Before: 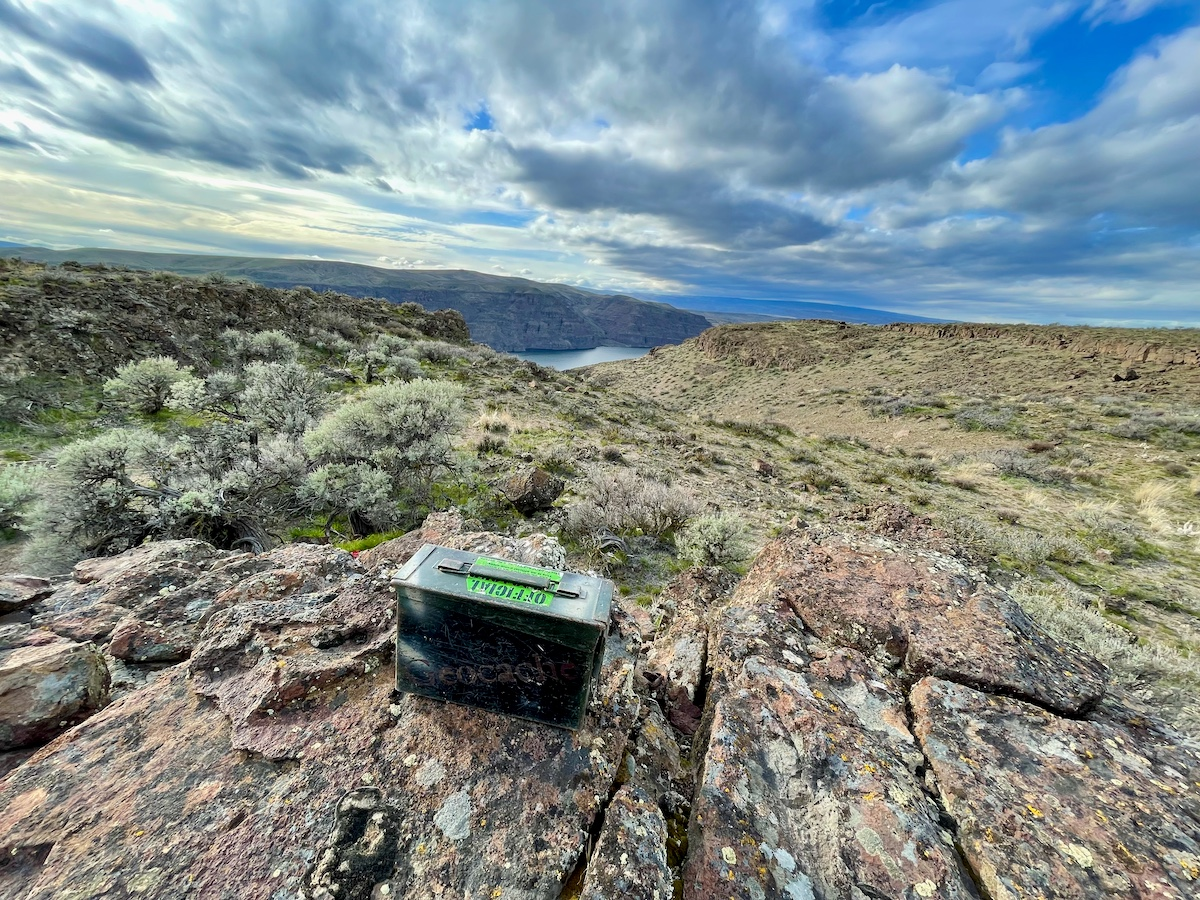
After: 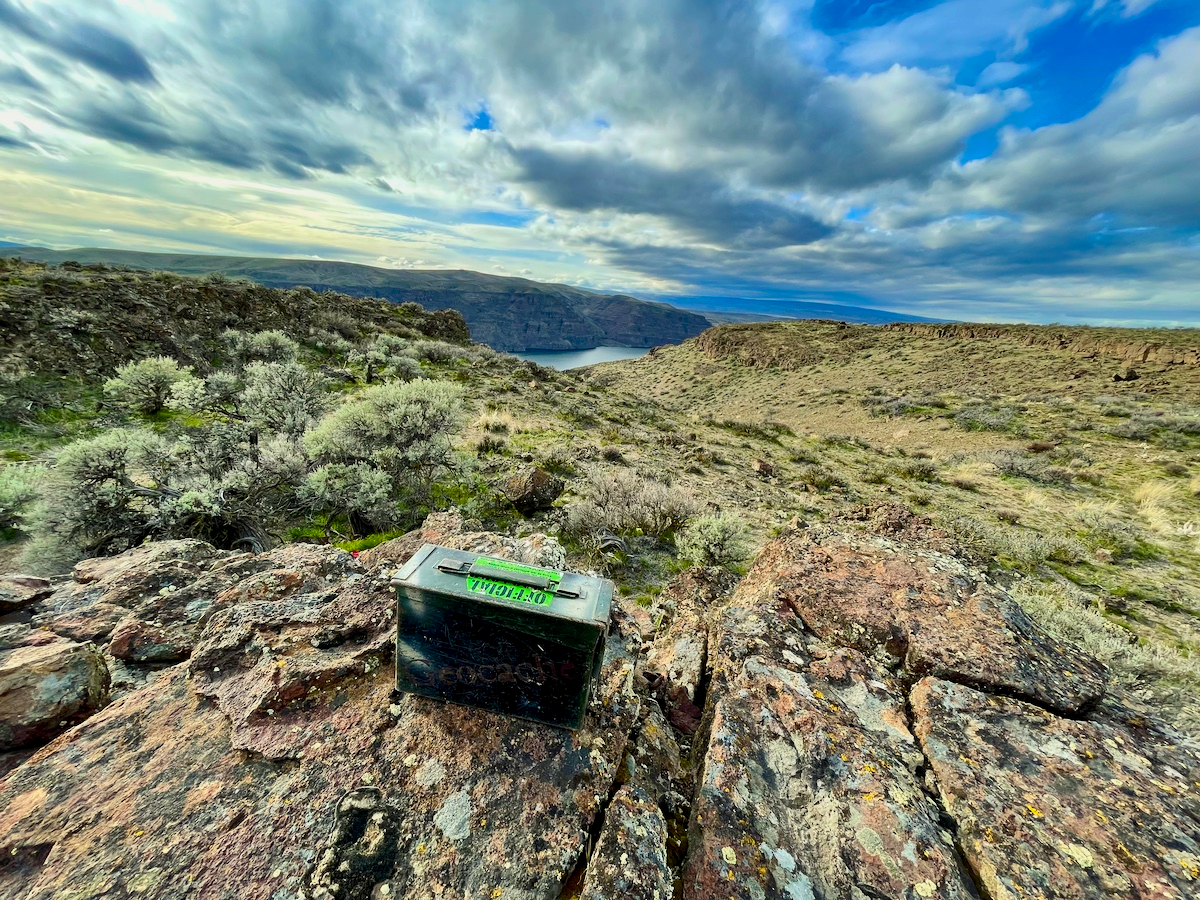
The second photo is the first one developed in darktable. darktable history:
rgb curve: curves: ch2 [(0, 0) (0.567, 0.512) (1, 1)], mode RGB, independent channels
exposure: black level correction 0.001, exposure -0.2 EV, compensate highlight preservation false
contrast brightness saturation: contrast 0.18, saturation 0.3
